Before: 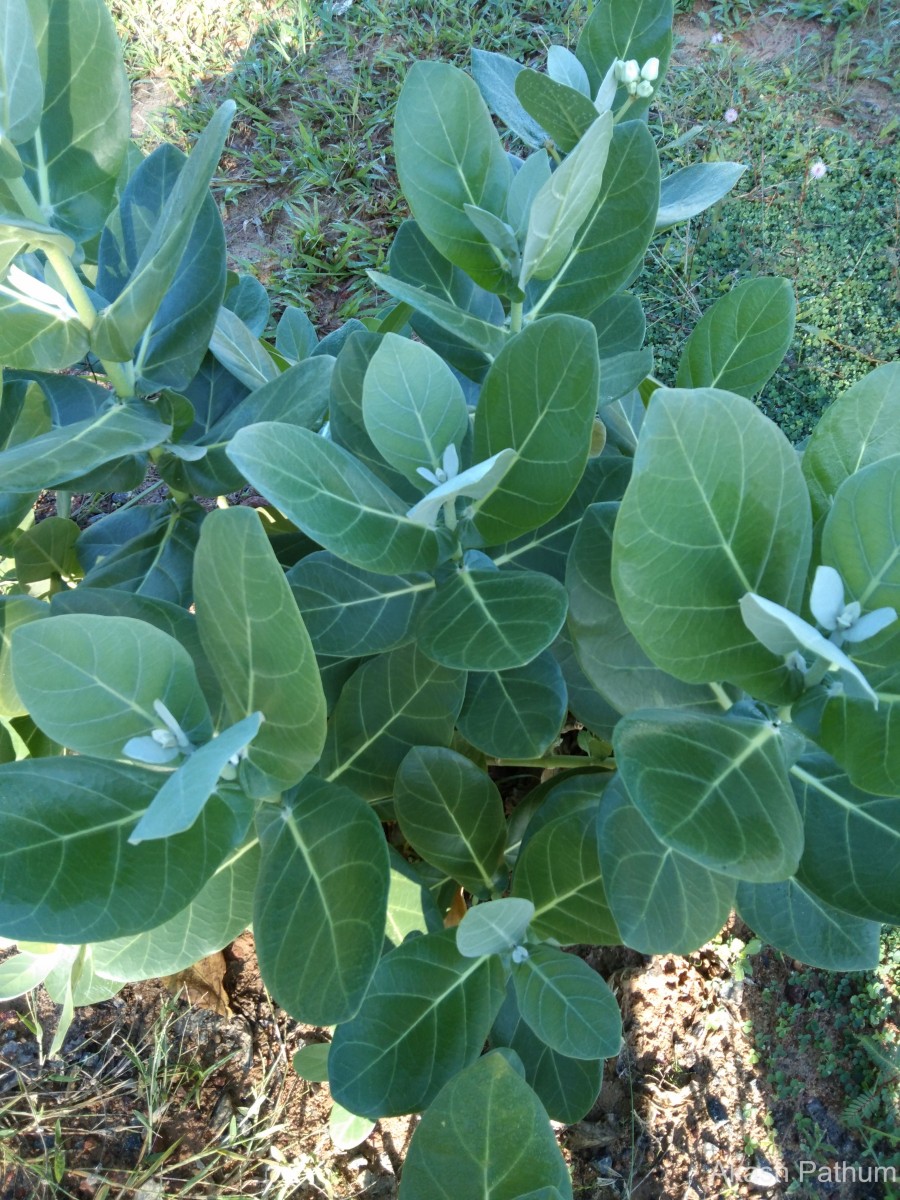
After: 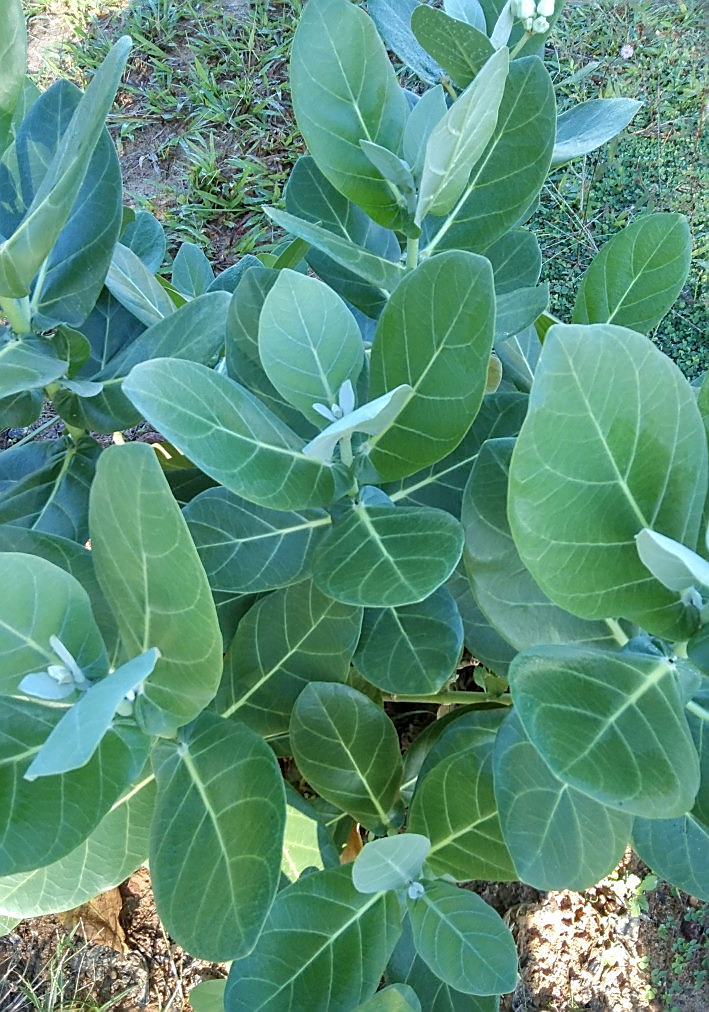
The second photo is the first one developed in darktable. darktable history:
sharpen: radius 1.407, amount 1.243, threshold 0.796
tone equalizer: -7 EV 0.151 EV, -6 EV 0.566 EV, -5 EV 1.18 EV, -4 EV 1.33 EV, -3 EV 1.14 EV, -2 EV 0.6 EV, -1 EV 0.155 EV, smoothing diameter 24.99%, edges refinement/feathering 14.59, preserve details guided filter
crop: left 11.566%, top 5.404%, right 9.599%, bottom 10.237%
local contrast: on, module defaults
